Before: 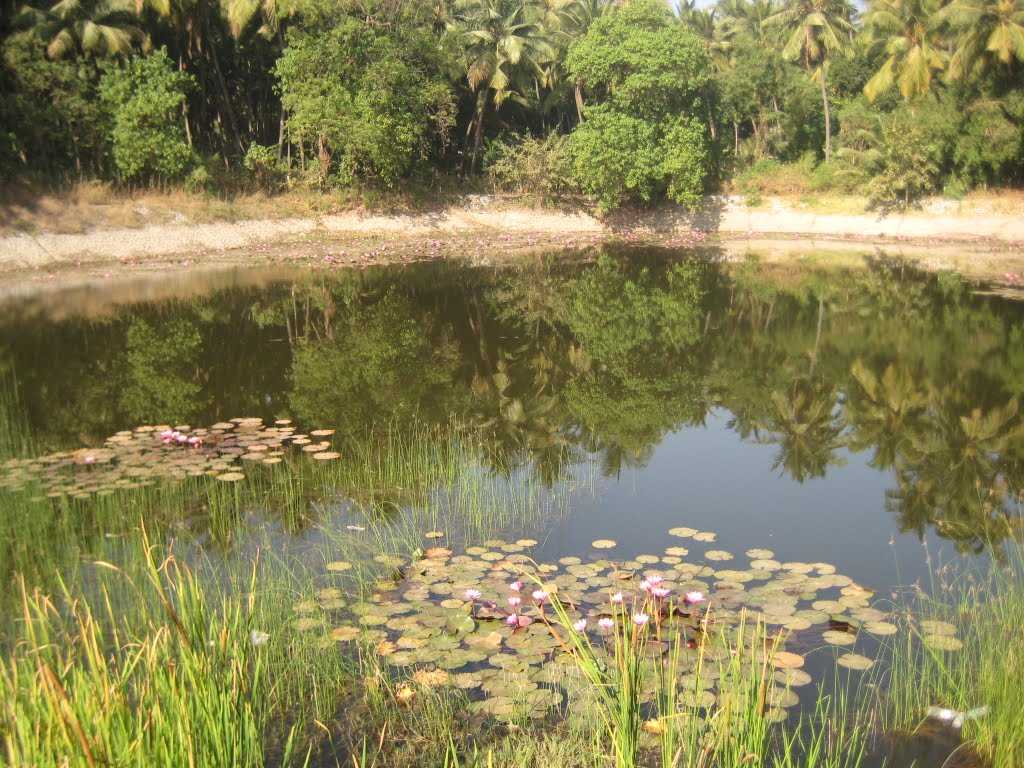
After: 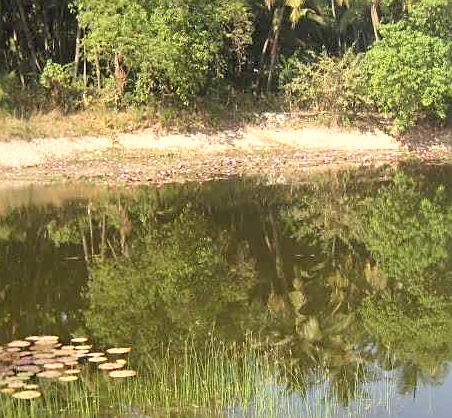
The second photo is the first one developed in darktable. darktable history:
sharpen: on, module defaults
shadows and highlights: soften with gaussian
crop: left 19.999%, top 10.747%, right 35.779%, bottom 34.707%
exposure: black level correction 0.005, exposure 0.277 EV, compensate exposure bias true, compensate highlight preservation false
contrast brightness saturation: contrast 0.053, brightness 0.057, saturation 0.013
